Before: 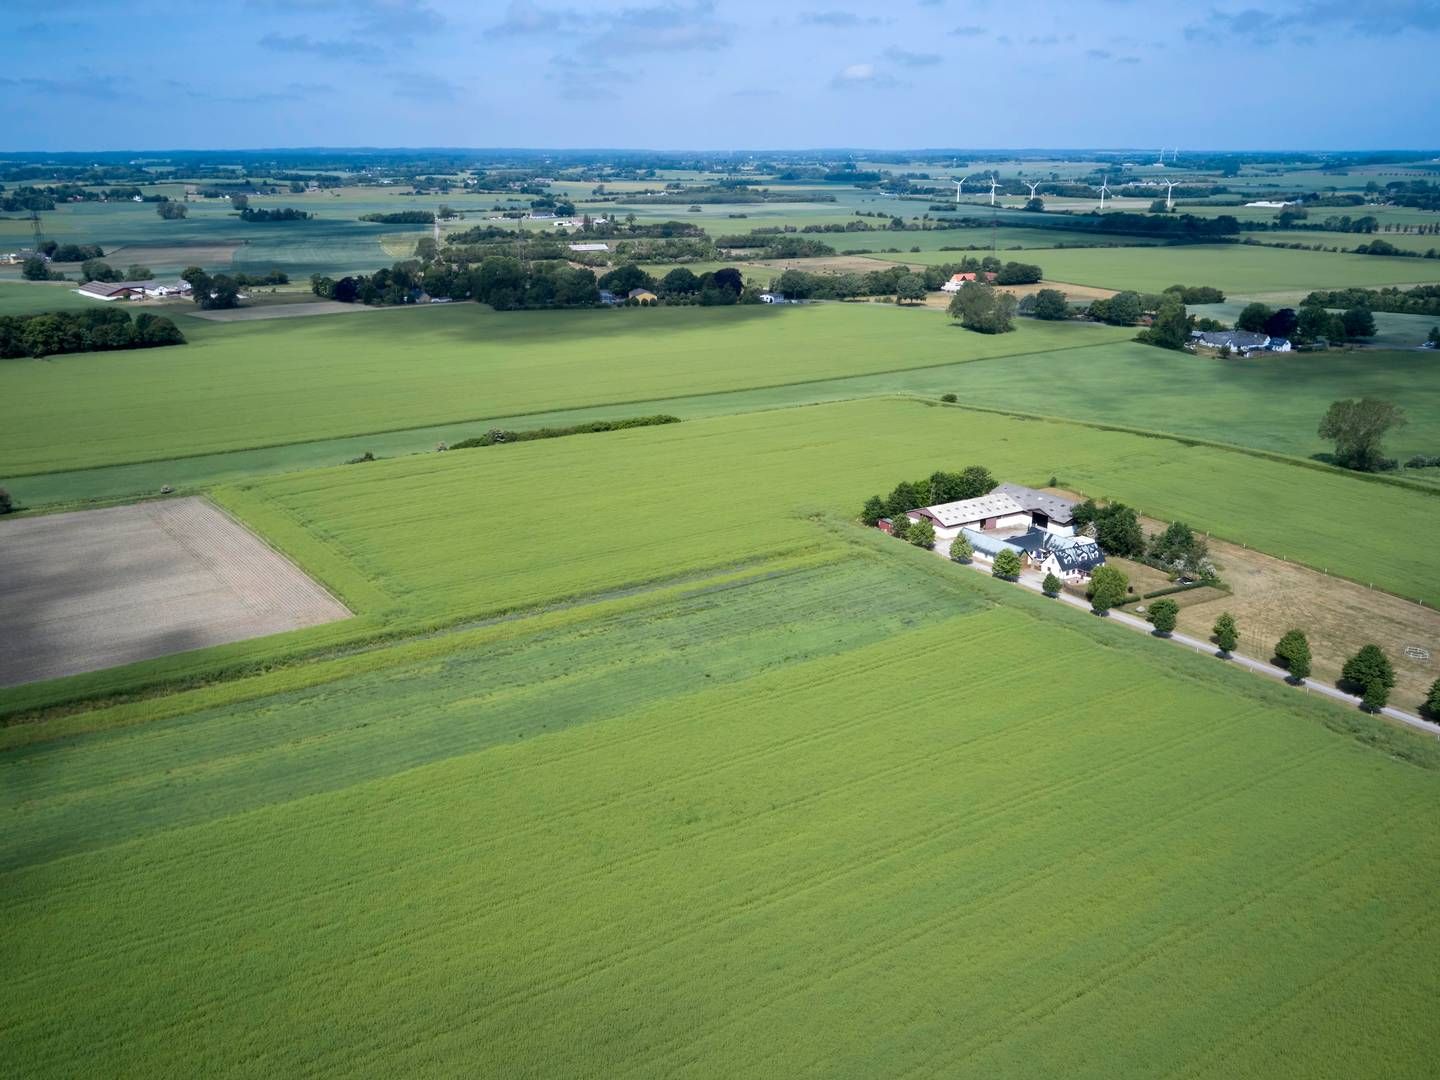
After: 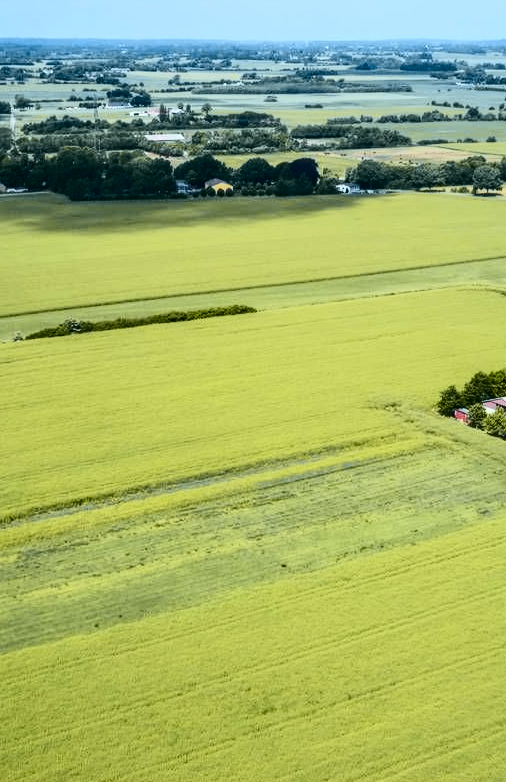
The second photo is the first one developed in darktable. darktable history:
tone equalizer: -8 EV -0.417 EV, -7 EV -0.389 EV, -6 EV -0.333 EV, -5 EV -0.222 EV, -3 EV 0.222 EV, -2 EV 0.333 EV, -1 EV 0.389 EV, +0 EV 0.417 EV, edges refinement/feathering 500, mask exposure compensation -1.57 EV, preserve details no
tone curve: curves: ch0 [(0, 0.036) (0.037, 0.042) (0.184, 0.146) (0.438, 0.521) (0.54, 0.668) (0.698, 0.835) (0.856, 0.92) (1, 0.98)]; ch1 [(0, 0) (0.393, 0.415) (0.447, 0.448) (0.482, 0.459) (0.509, 0.496) (0.527, 0.525) (0.571, 0.602) (0.619, 0.671) (0.715, 0.729) (1, 1)]; ch2 [(0, 0) (0.369, 0.388) (0.449, 0.454) (0.499, 0.5) (0.521, 0.517) (0.53, 0.544) (0.561, 0.607) (0.674, 0.735) (1, 1)], color space Lab, independent channels, preserve colors none
local contrast: on, module defaults
exposure: exposure -0.293 EV, compensate highlight preservation false
crop and rotate: left 29.476%, top 10.214%, right 35.32%, bottom 17.333%
